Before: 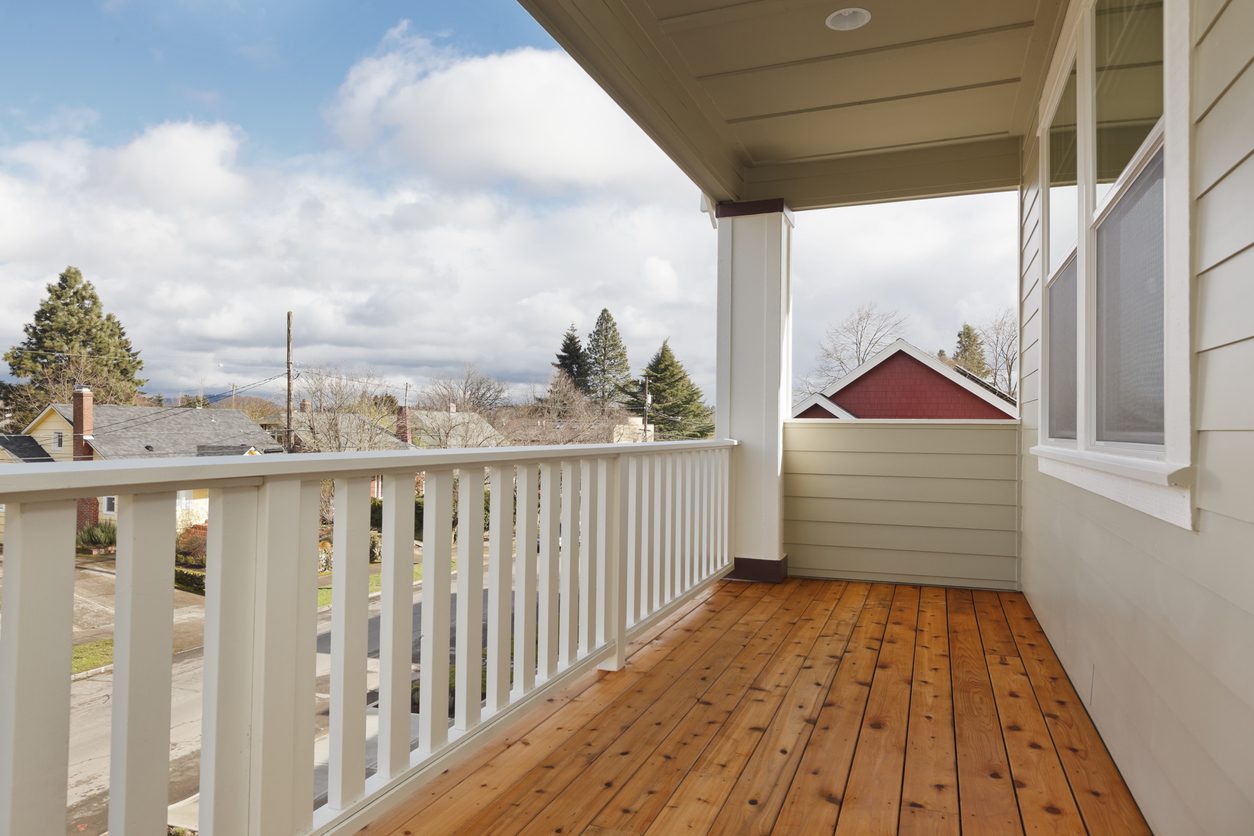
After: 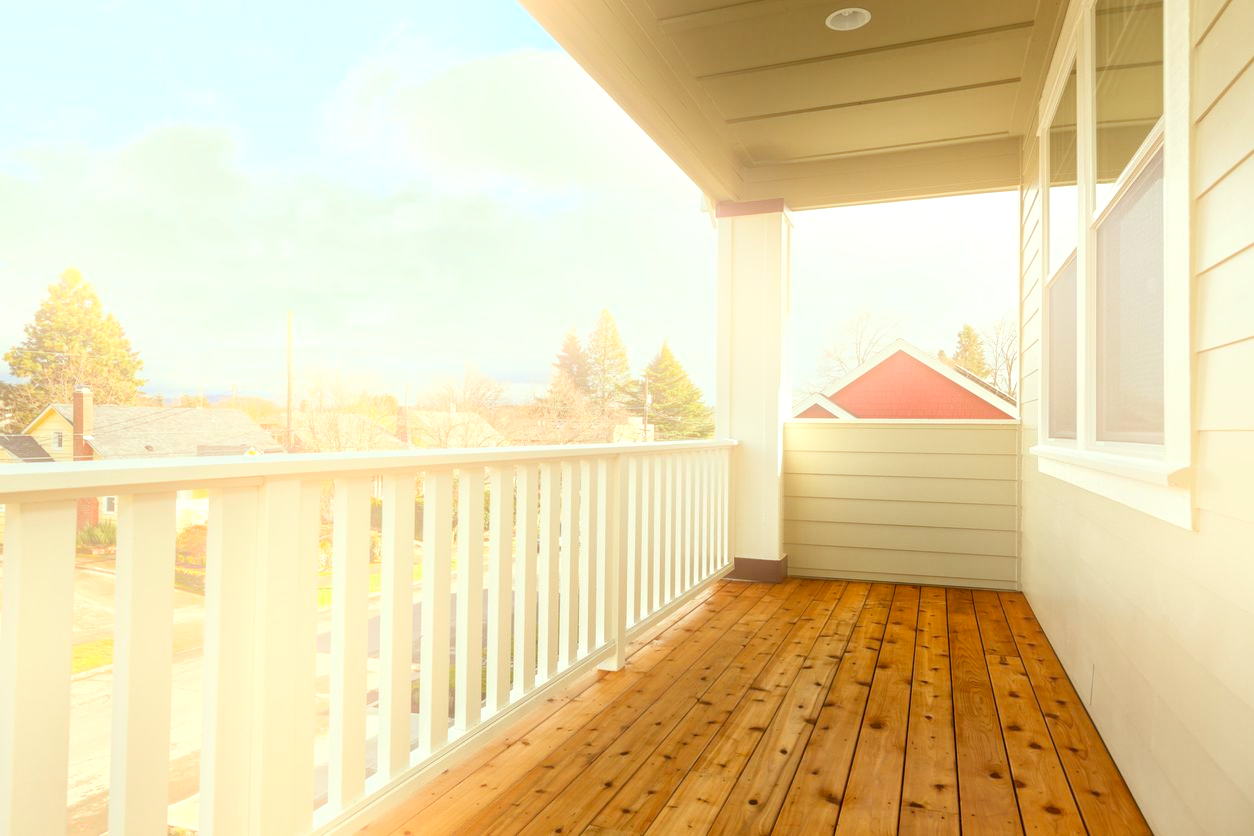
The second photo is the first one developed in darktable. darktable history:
color correction: highlights a* -5.3, highlights b* 9.8, shadows a* 9.8, shadows b* 24.26
local contrast: on, module defaults
exposure: exposure 0.6 EV, compensate highlight preservation false
bloom: on, module defaults
